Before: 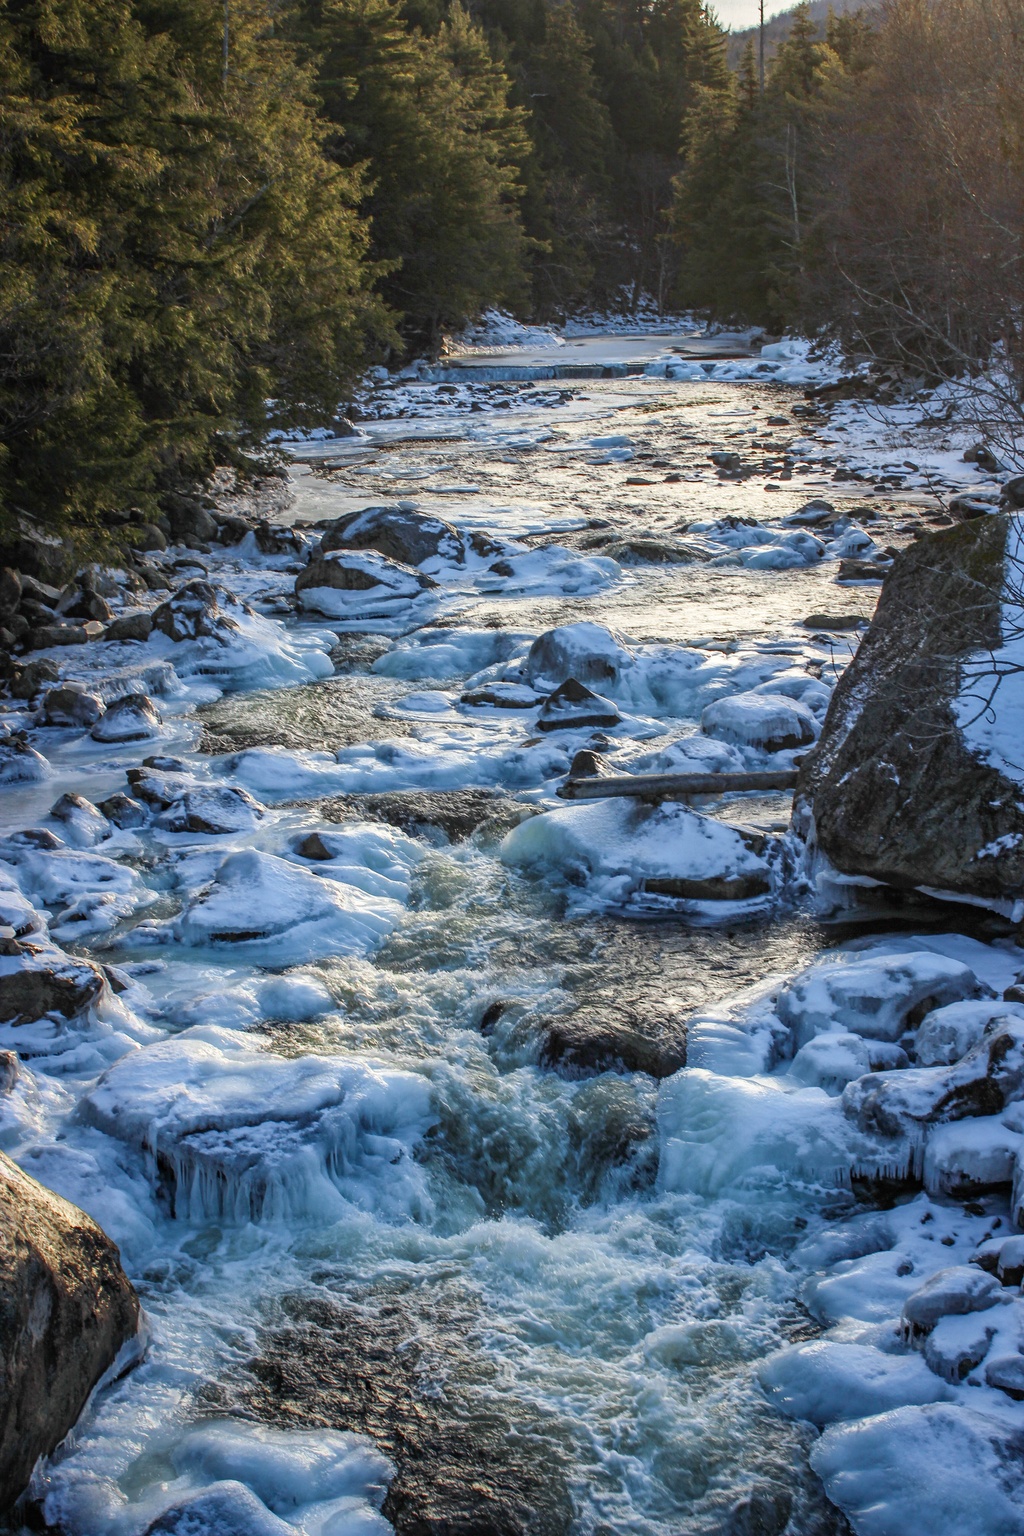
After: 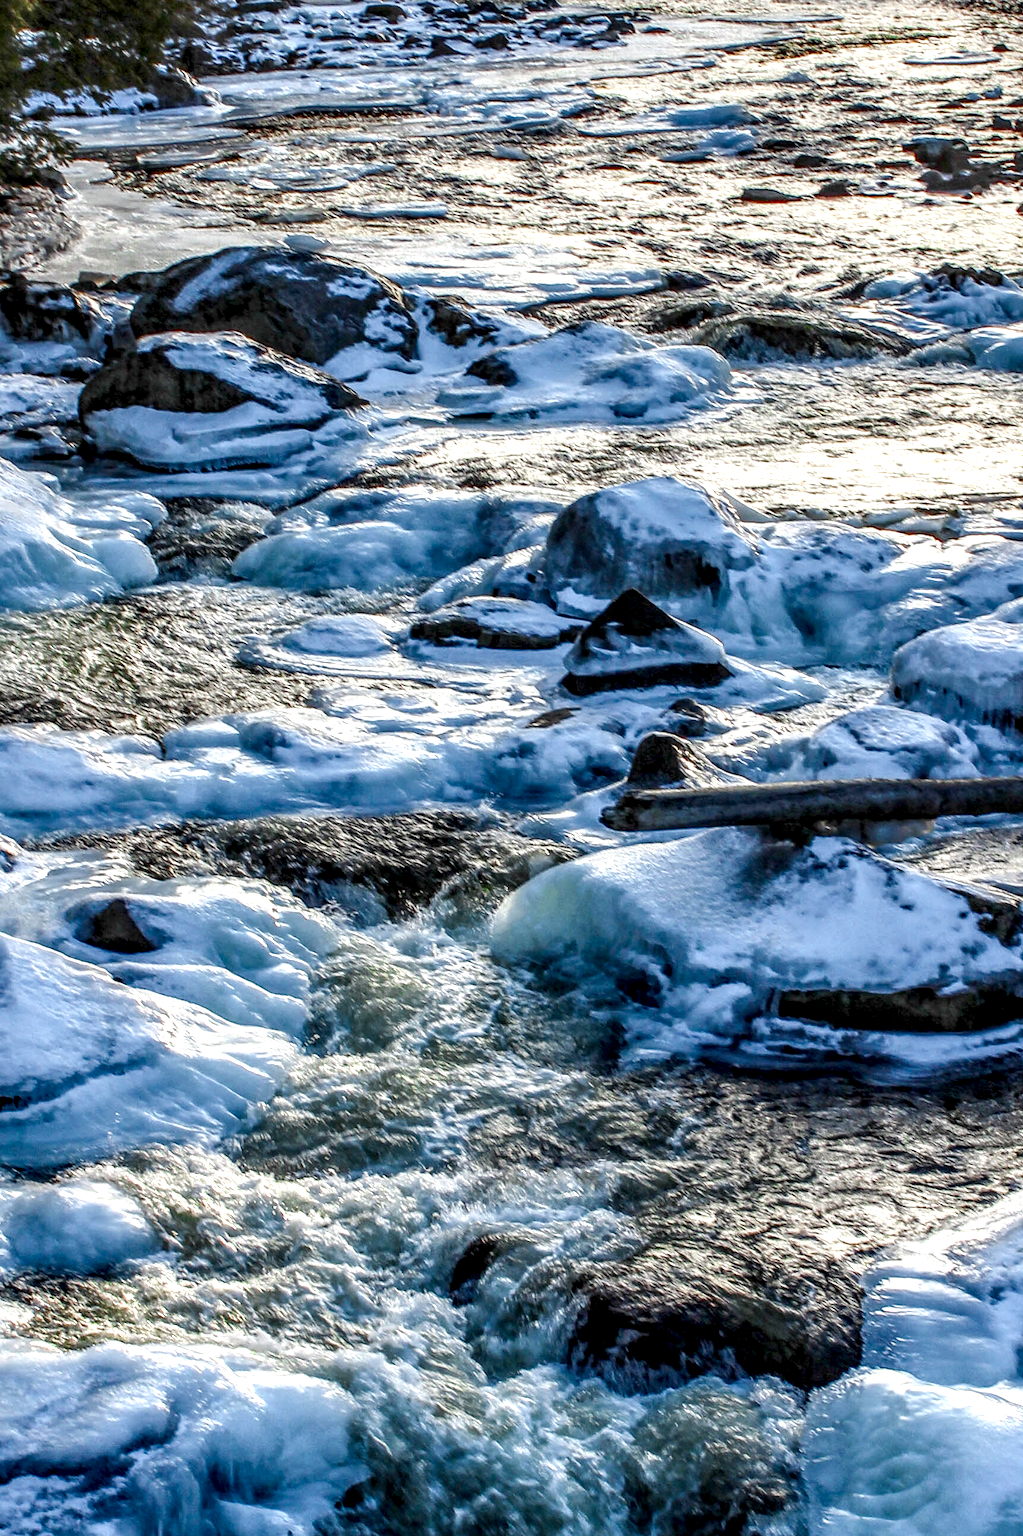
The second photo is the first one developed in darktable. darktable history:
crop: left 25%, top 25%, right 25%, bottom 25%
local contrast: highlights 19%, detail 186%
color balance rgb: perceptual saturation grading › global saturation 20%, perceptual saturation grading › highlights -25%, perceptual saturation grading › shadows 25%
